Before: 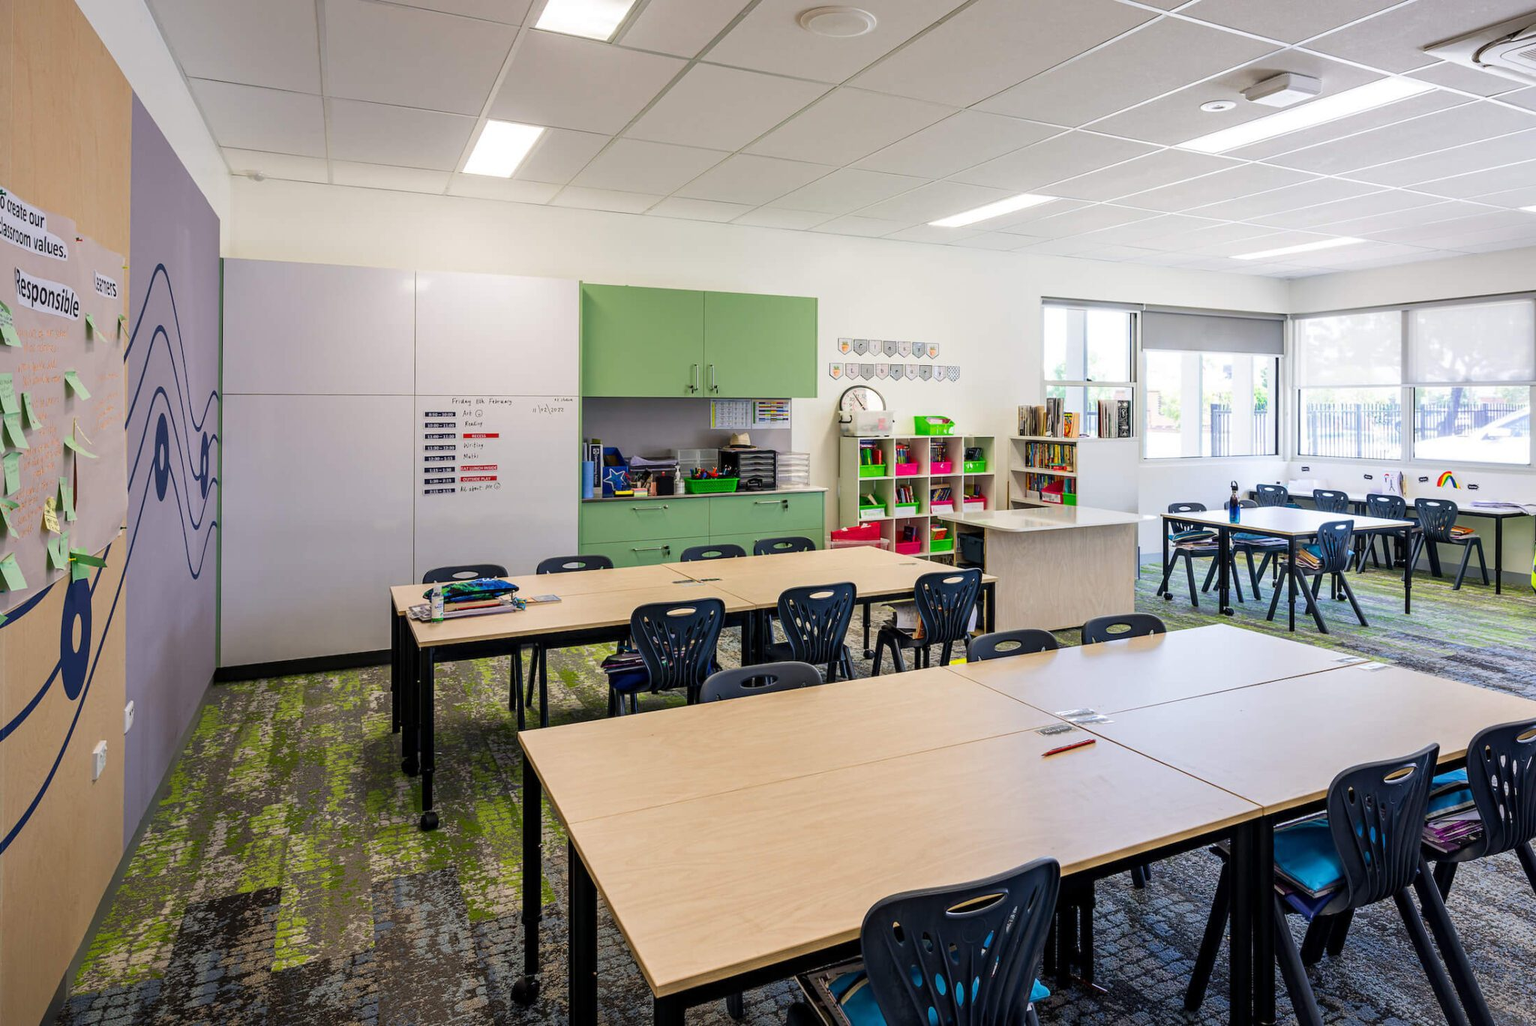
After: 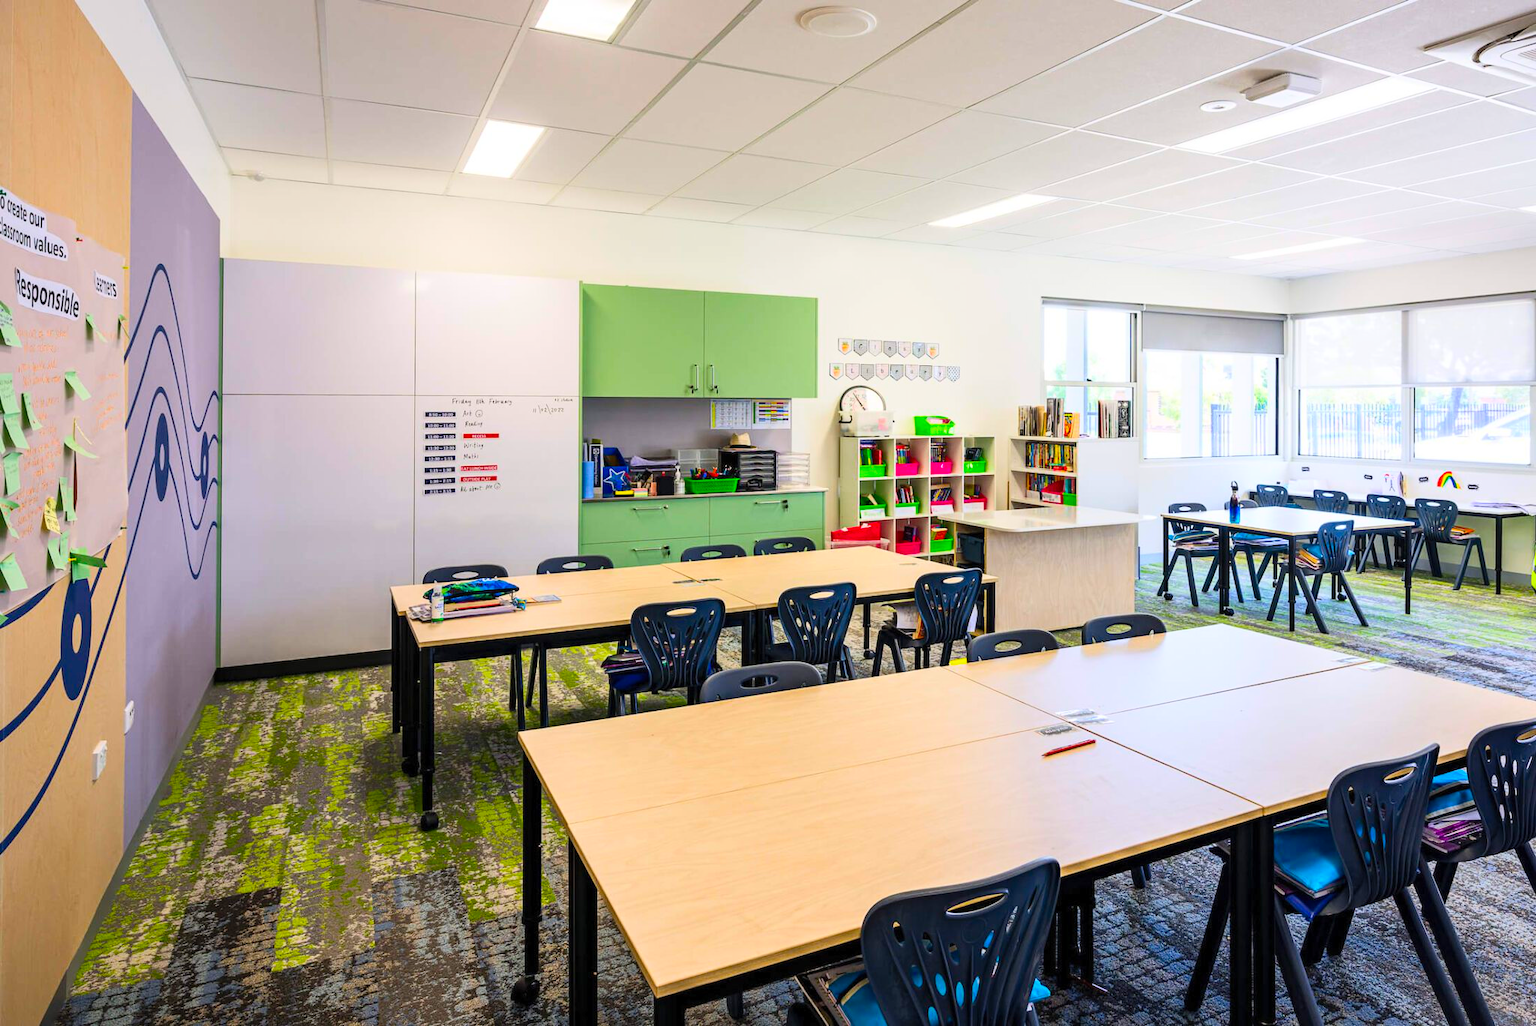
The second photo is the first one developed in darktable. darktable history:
contrast brightness saturation: contrast 0.2, brightness 0.163, saturation 0.223
color balance rgb: linear chroma grading › global chroma 14.873%, perceptual saturation grading › global saturation 9.658%
